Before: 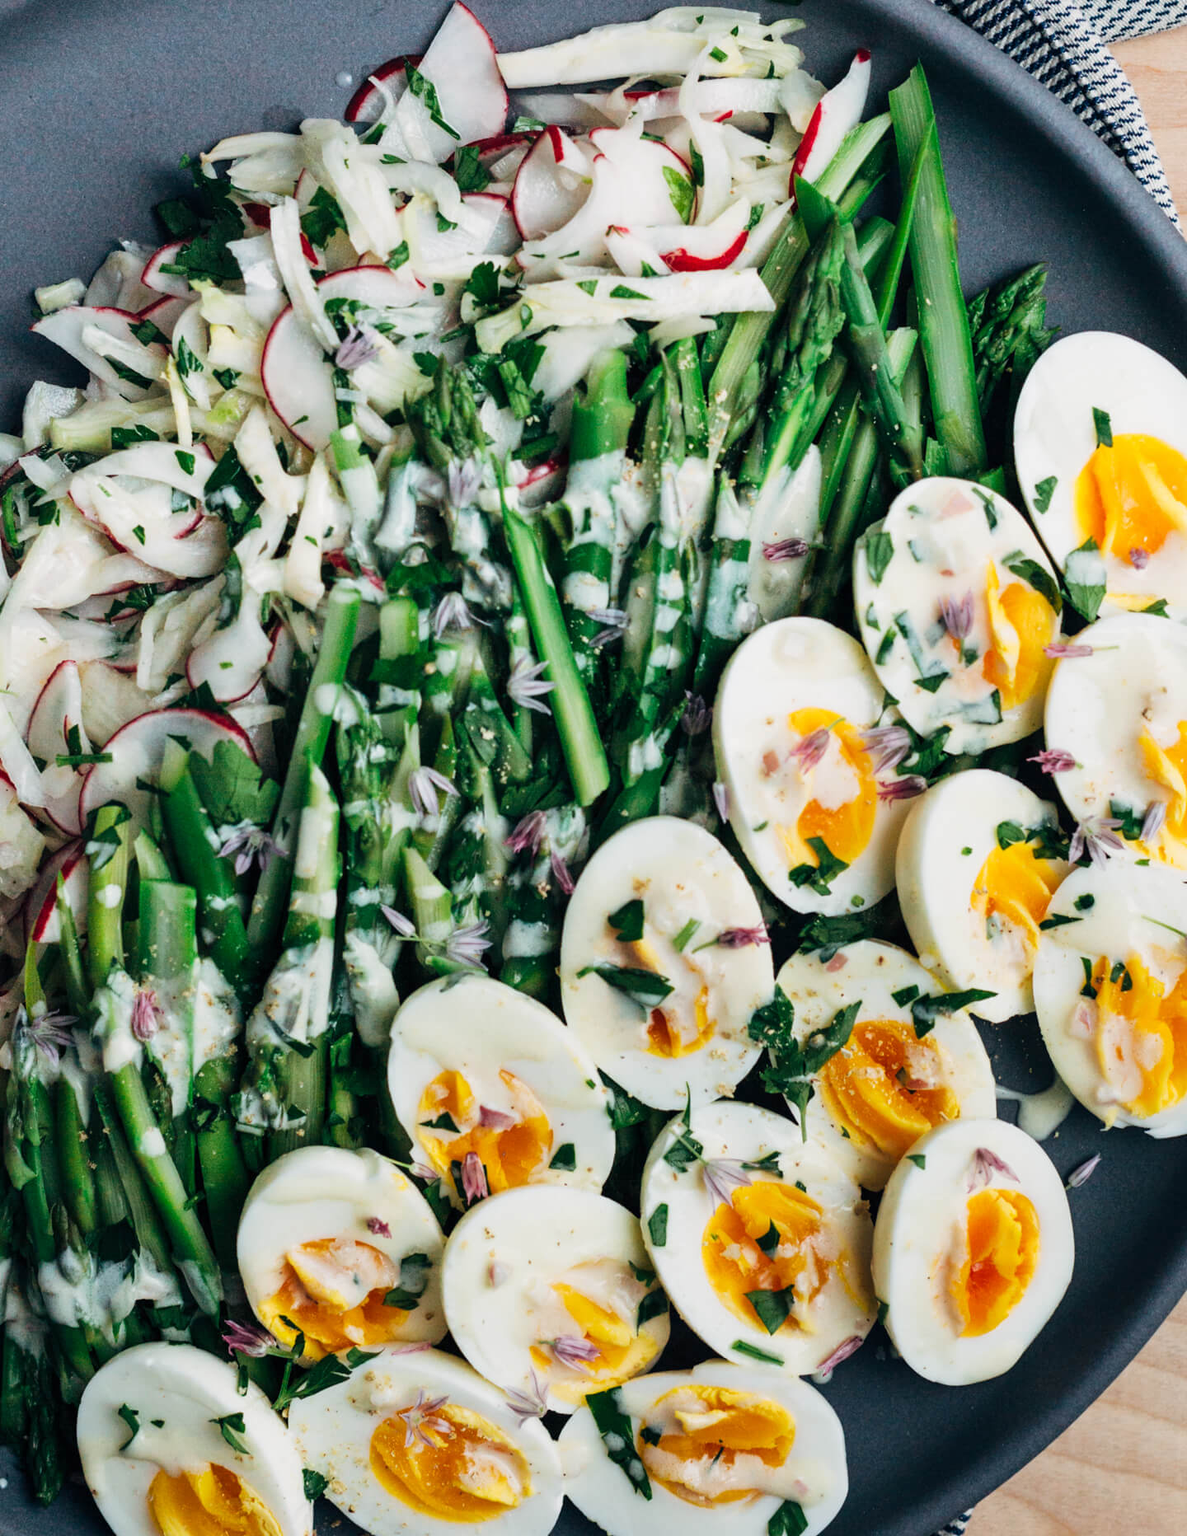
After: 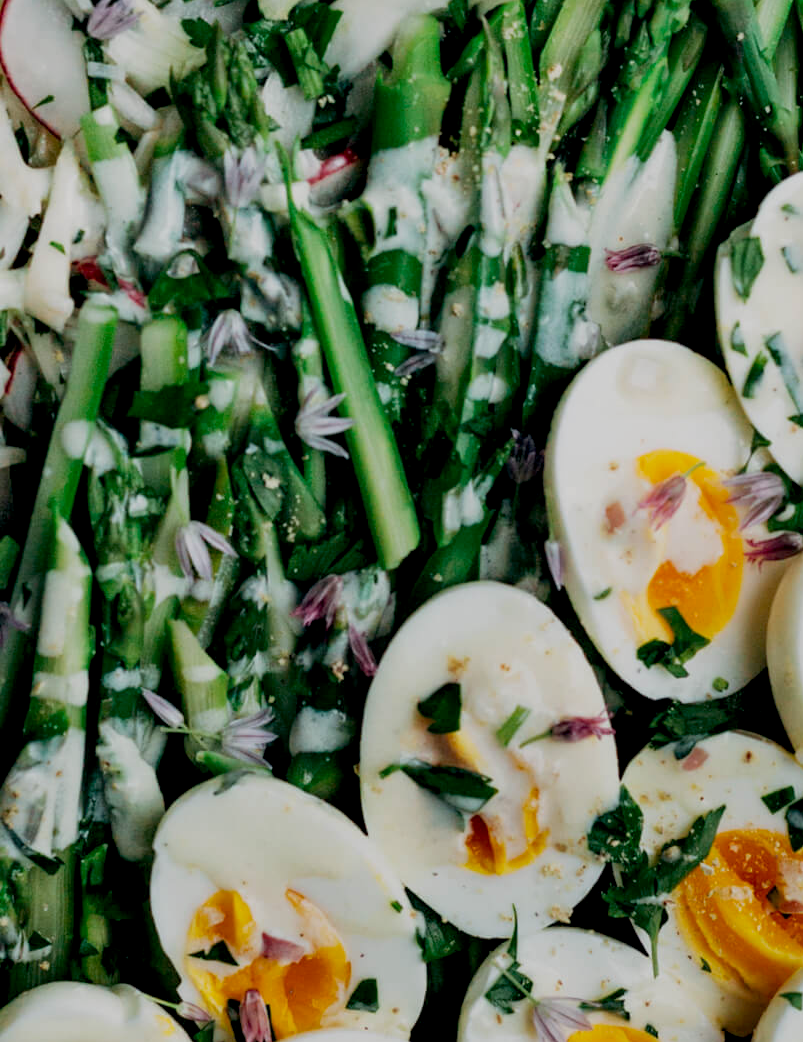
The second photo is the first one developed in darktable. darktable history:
exposure: black level correction 0.011, exposure -0.471 EV, compensate highlight preservation false
crop and rotate: left 22.265%, top 21.977%, right 21.961%, bottom 22.097%
